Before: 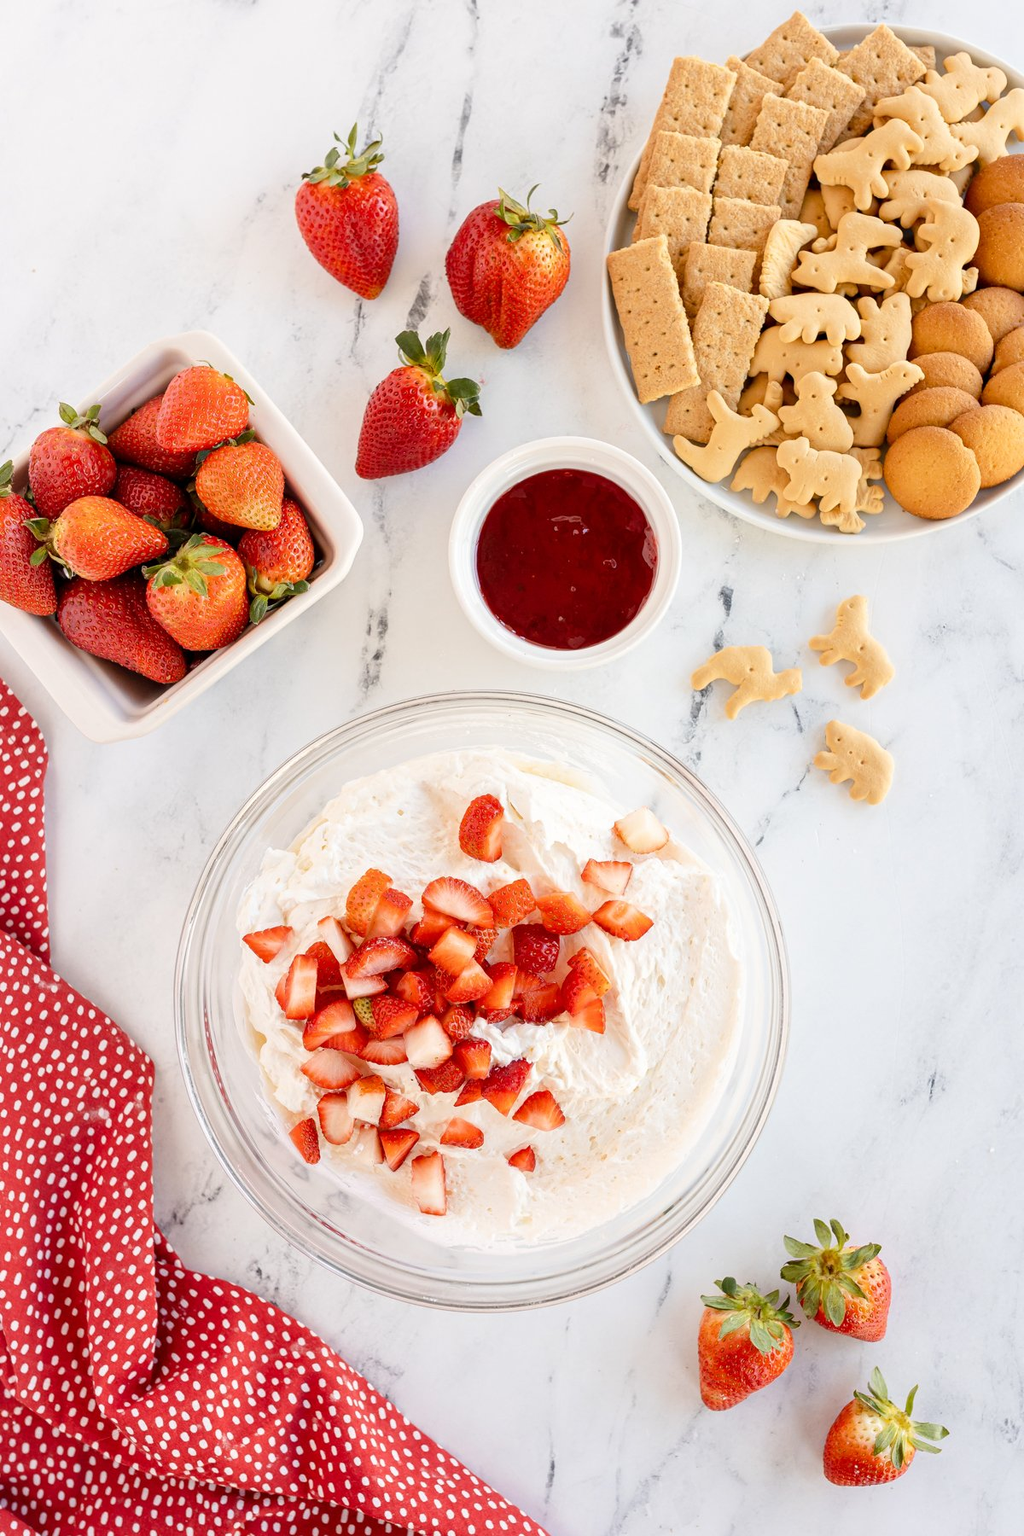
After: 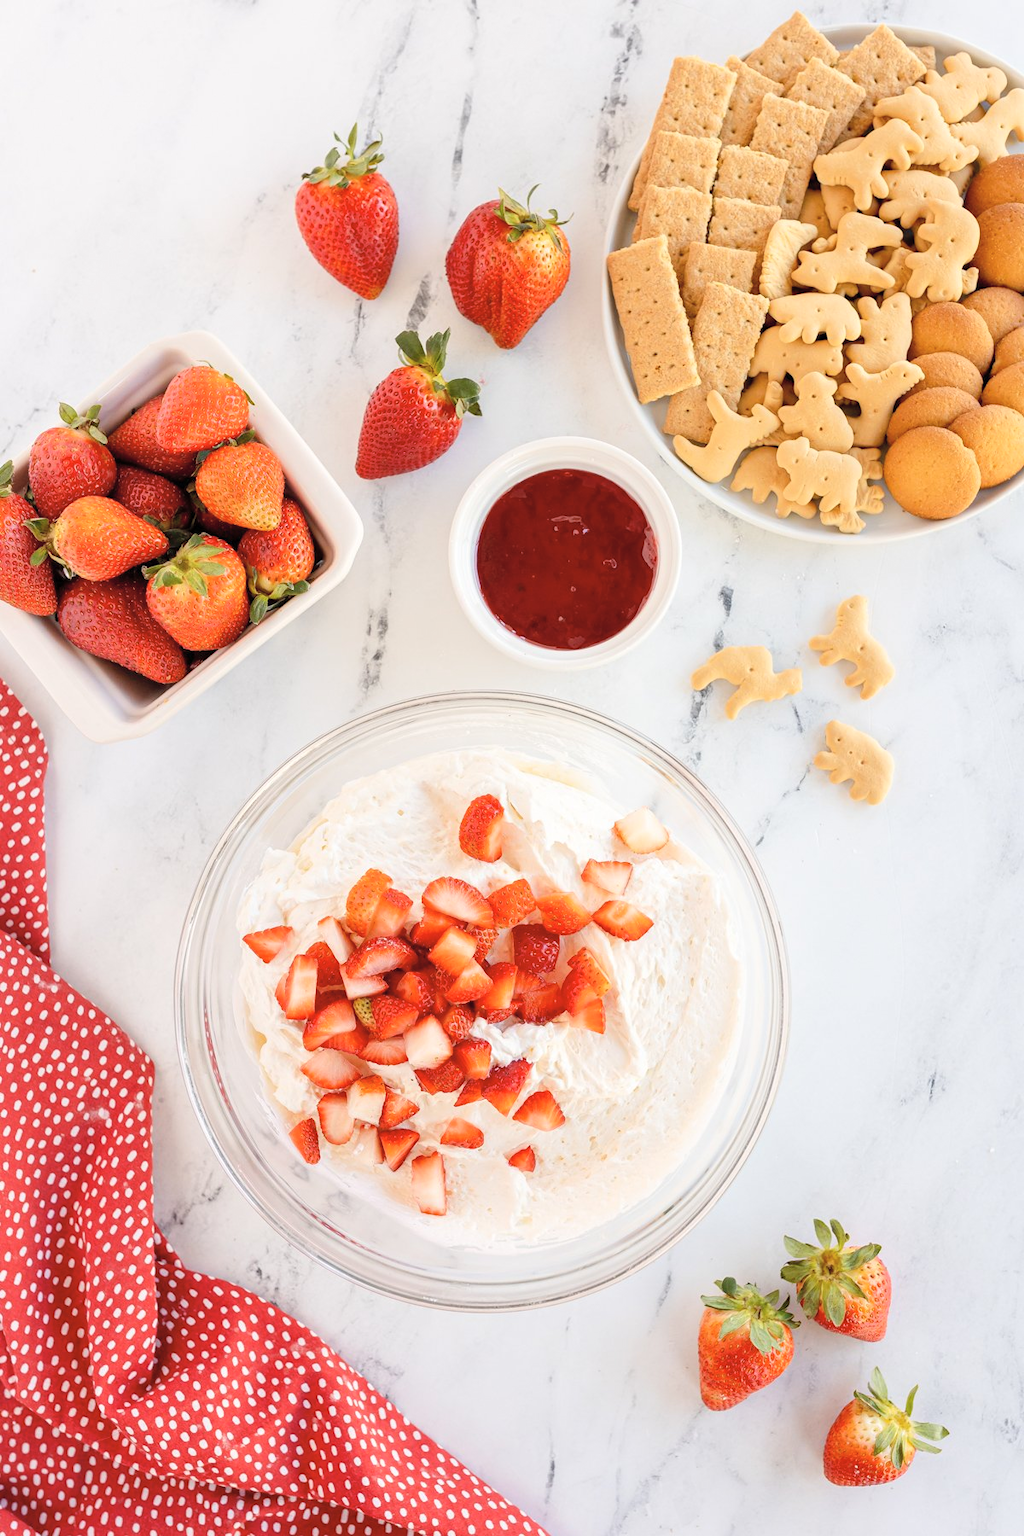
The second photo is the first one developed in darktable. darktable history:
contrast brightness saturation: brightness 0.122
